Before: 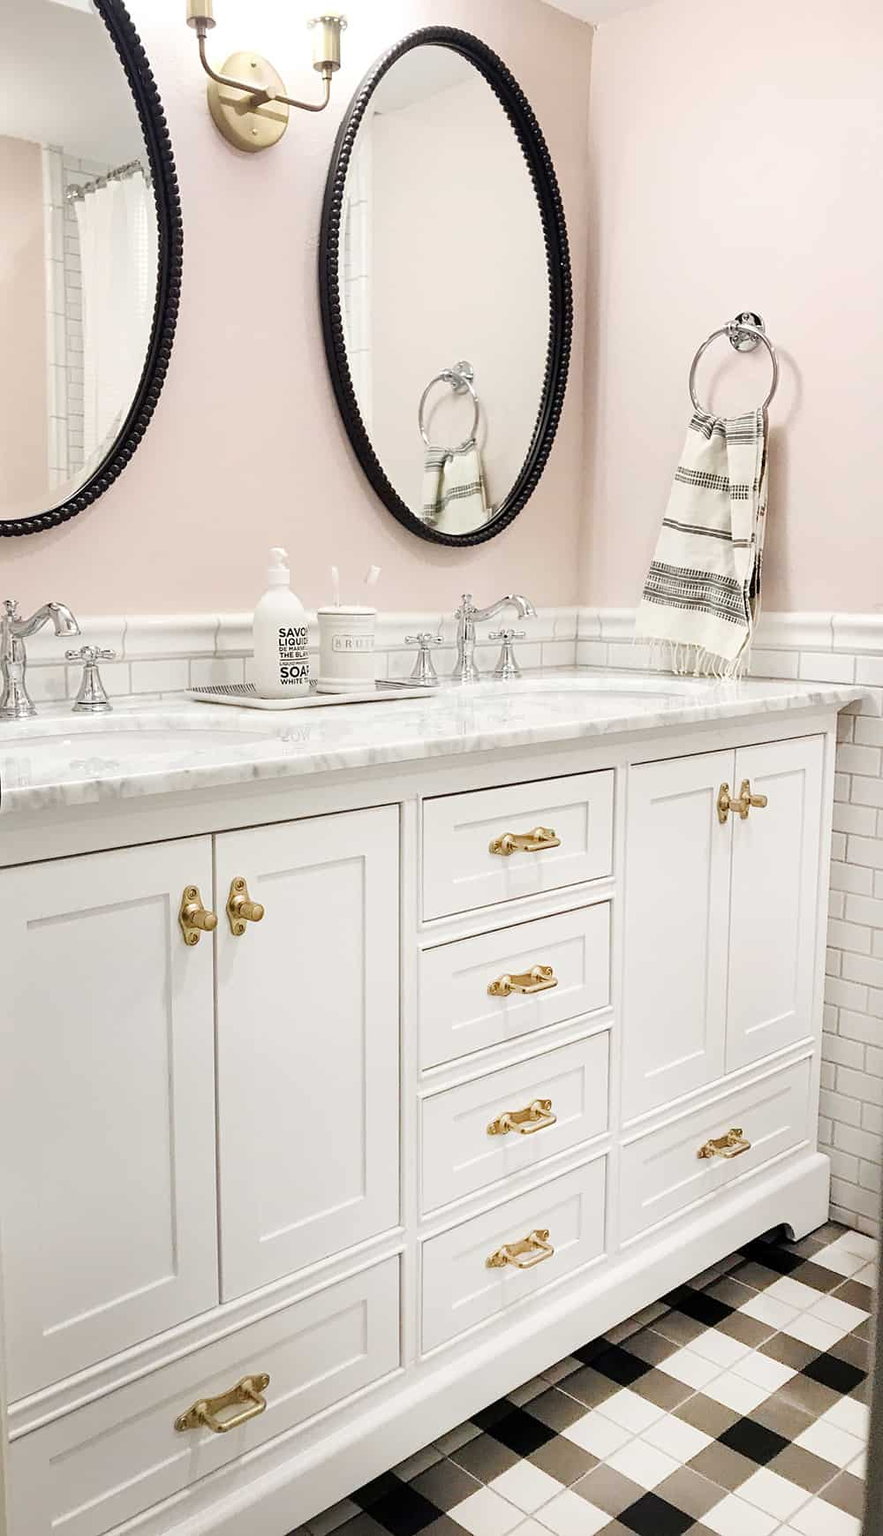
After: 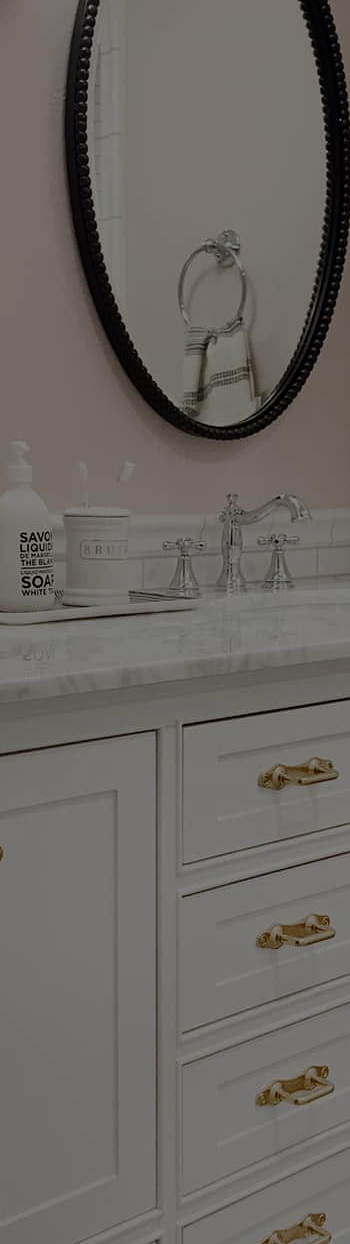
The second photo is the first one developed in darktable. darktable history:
exposure: exposure -2.011 EV, compensate highlight preservation false
crop and rotate: left 29.62%, top 10.327%, right 35.365%, bottom 18.117%
base curve: curves: ch0 [(0, 0) (0.303, 0.277) (1, 1)], preserve colors none
